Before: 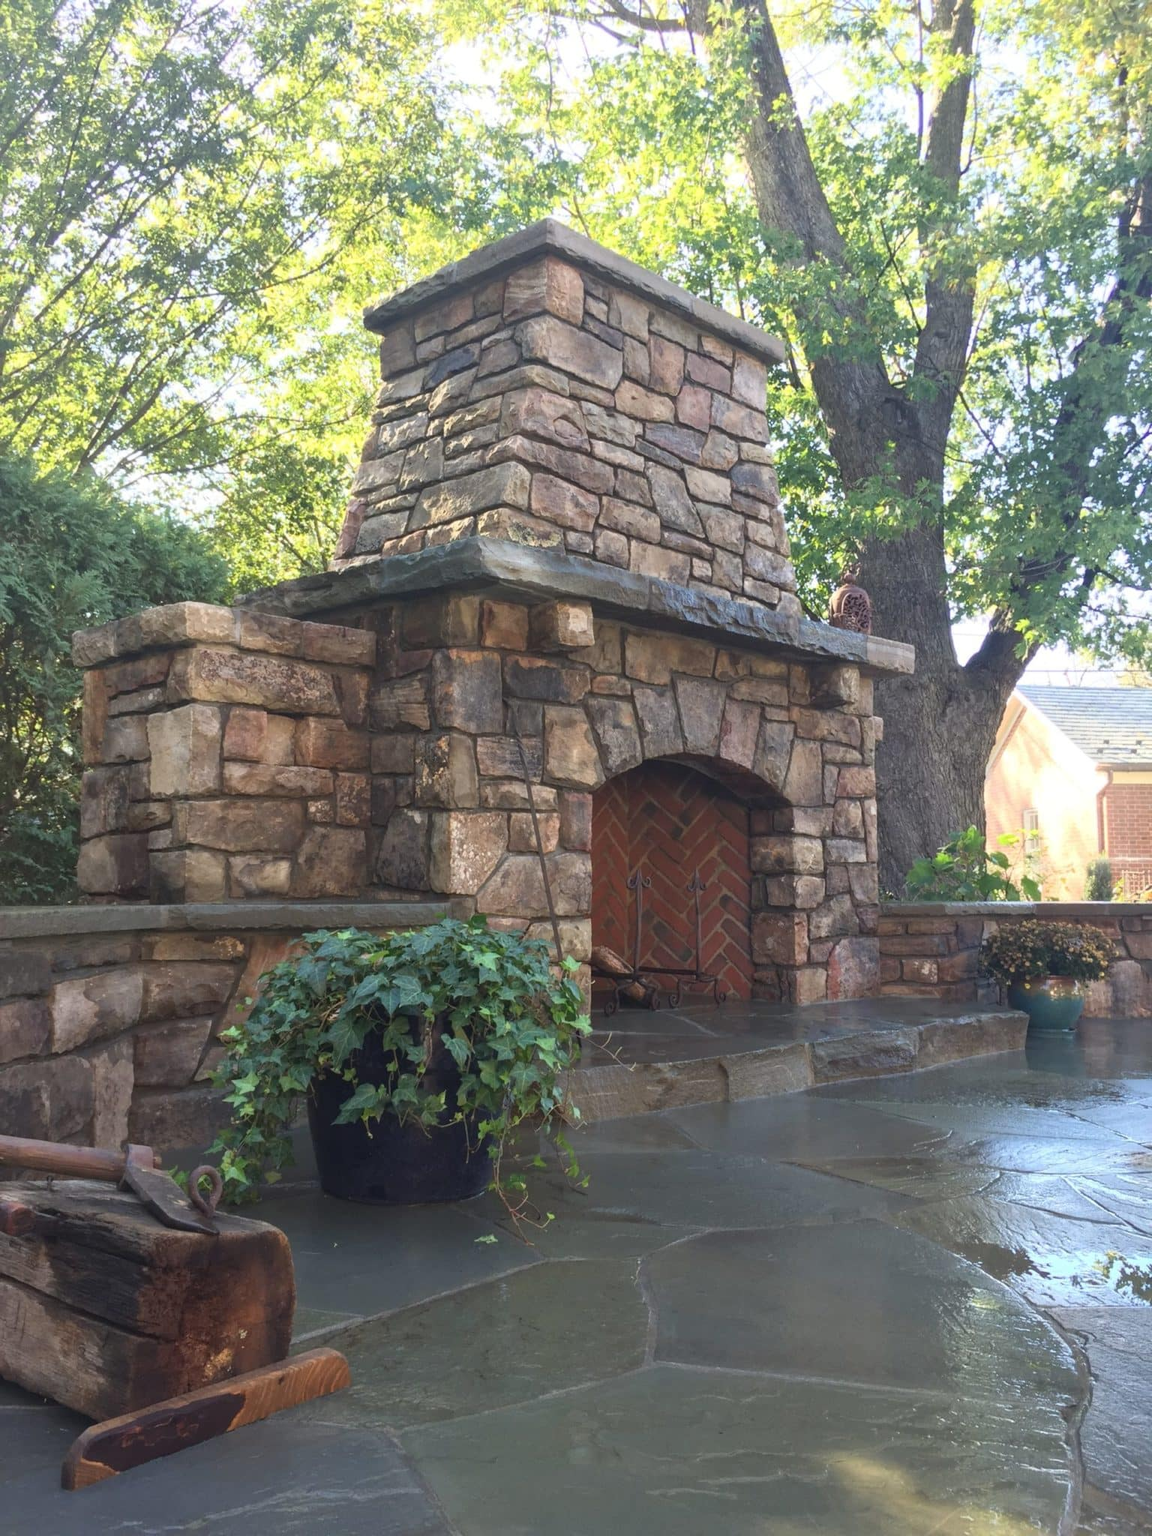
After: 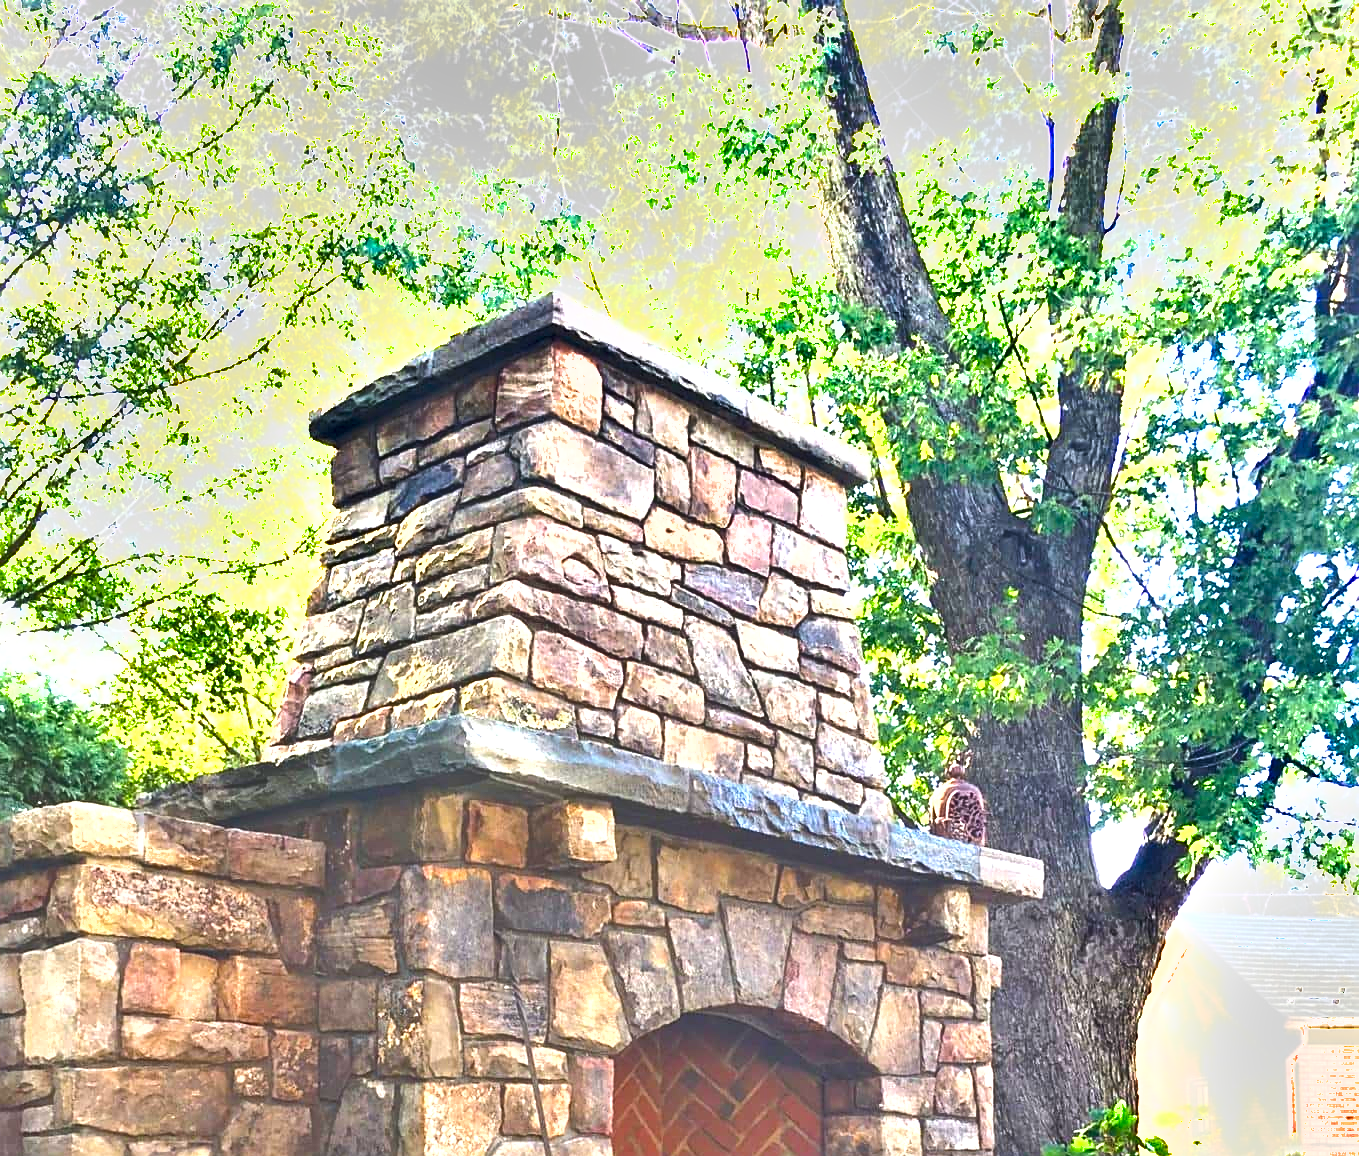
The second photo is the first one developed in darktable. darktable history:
shadows and highlights: radius 108, shadows 23.25, highlights -59.56, low approximation 0.01, soften with gaussian
tone equalizer: edges refinement/feathering 500, mask exposure compensation -1.57 EV, preserve details no
sharpen: on, module defaults
crop and rotate: left 11.523%, bottom 43.553%
exposure: exposure 1.518 EV, compensate highlight preservation false
contrast brightness saturation: brightness 0.141
color balance rgb: perceptual saturation grading › global saturation 31.16%, global vibrance 20%
